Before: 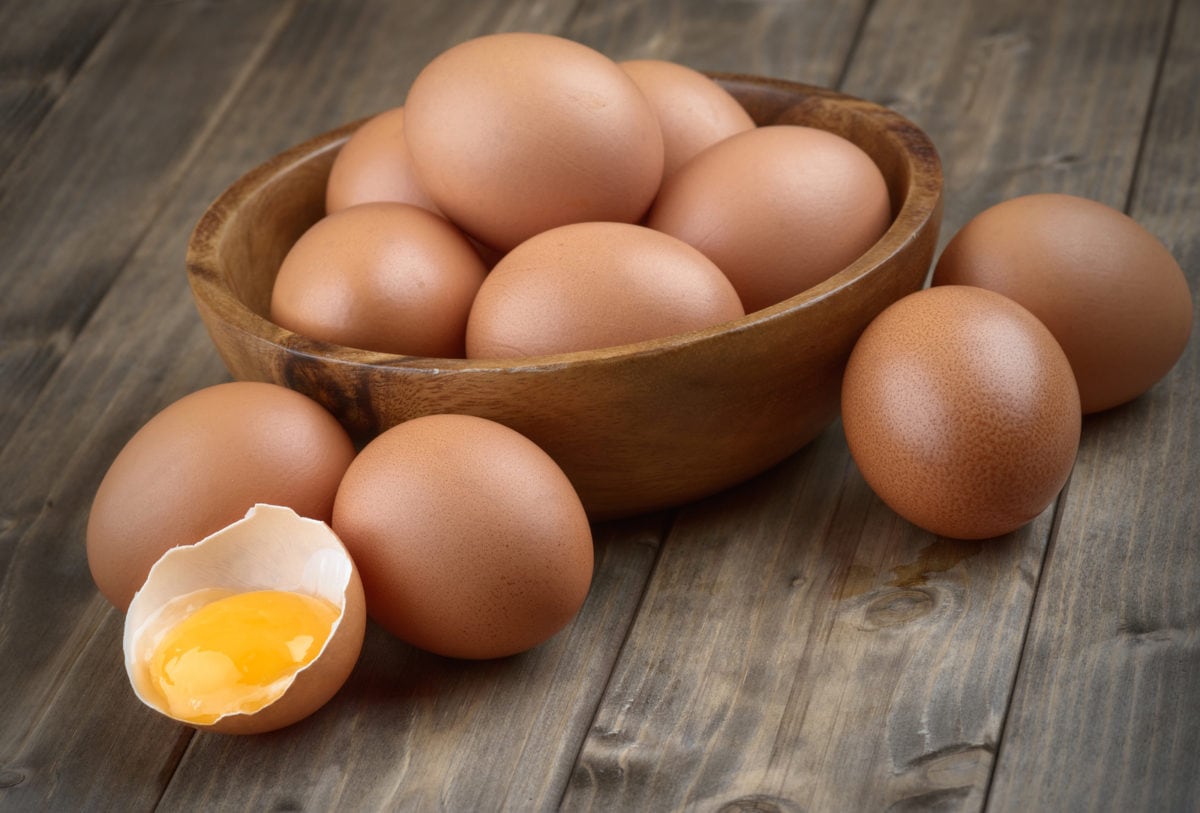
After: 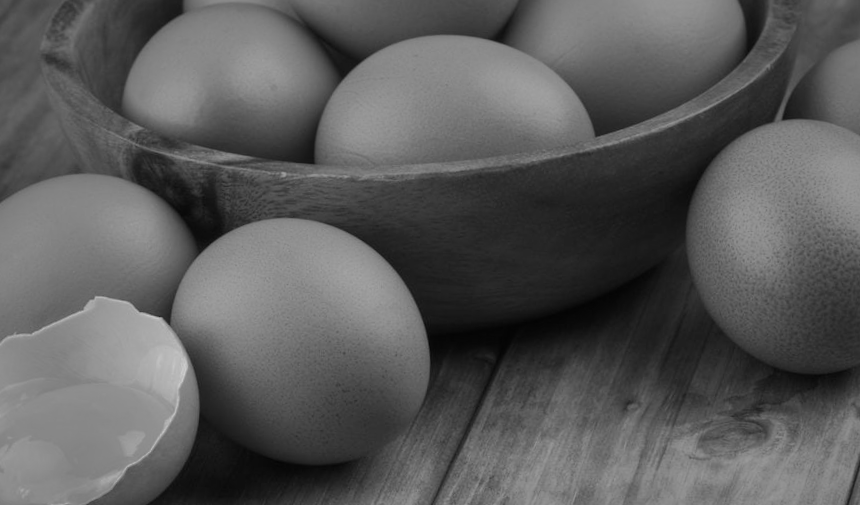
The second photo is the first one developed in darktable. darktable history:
graduated density: on, module defaults
shadows and highlights: shadows -19.91, highlights -73.15
monochrome: a 14.95, b -89.96
crop and rotate: angle -3.37°, left 9.79%, top 20.73%, right 12.42%, bottom 11.82%
exposure: compensate highlight preservation false
